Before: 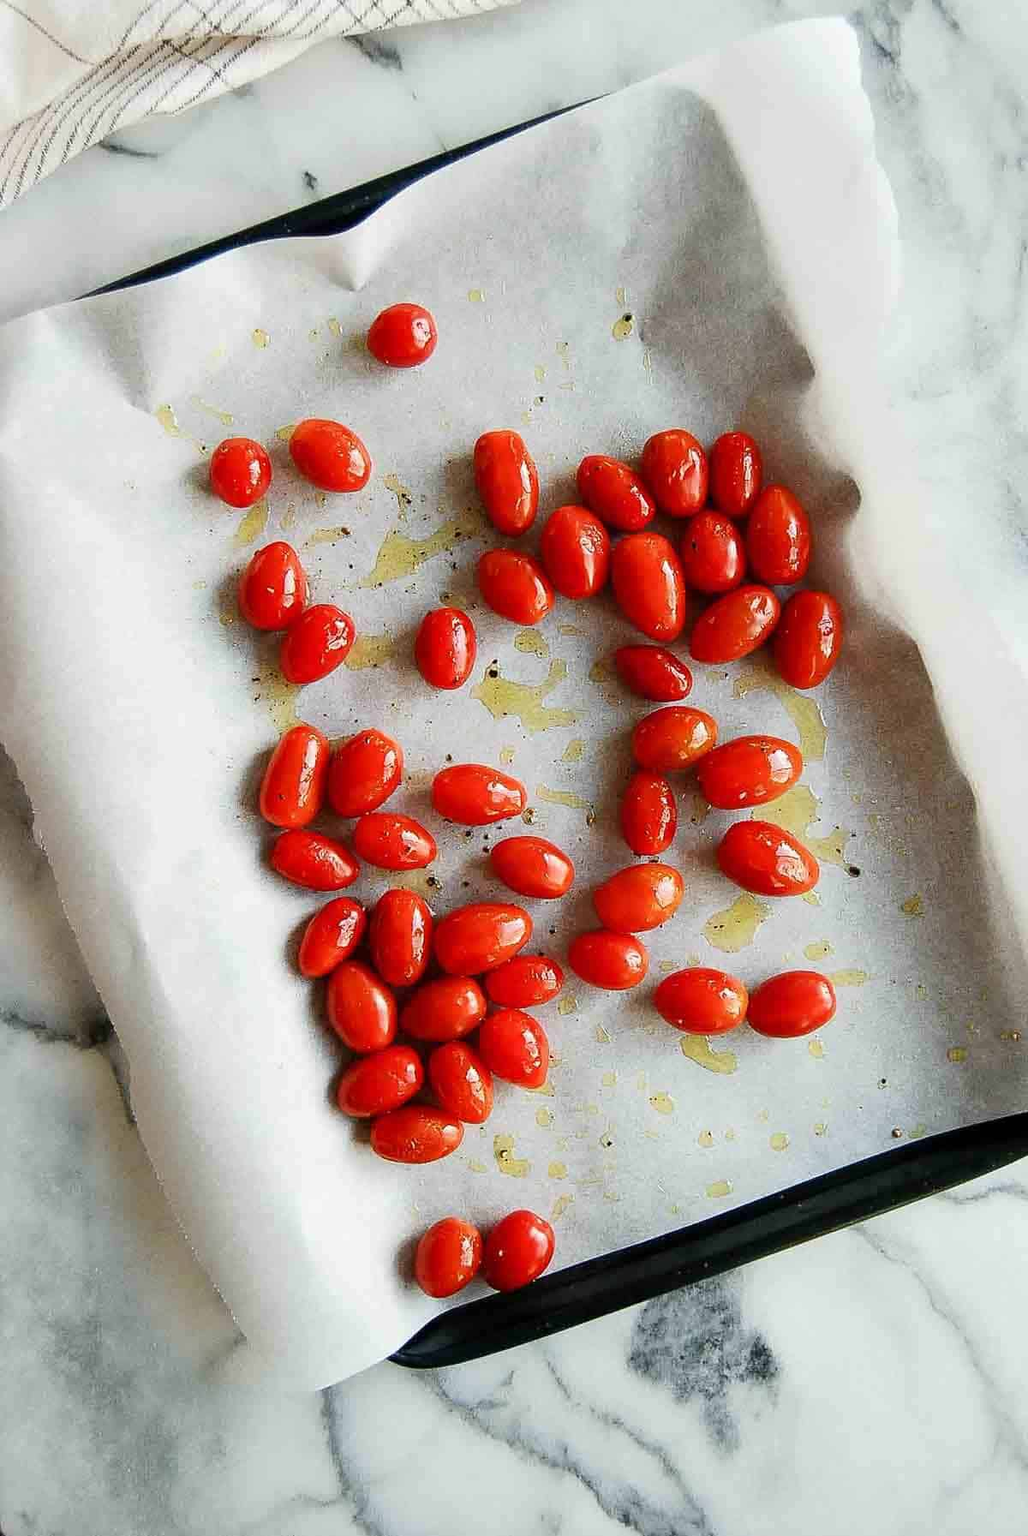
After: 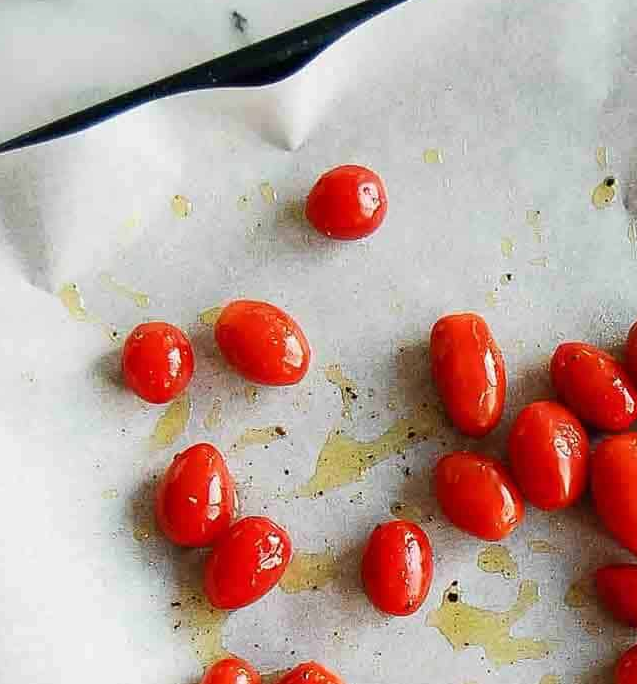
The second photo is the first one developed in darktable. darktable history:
crop: left 10.321%, top 10.559%, right 36.568%, bottom 51.249%
